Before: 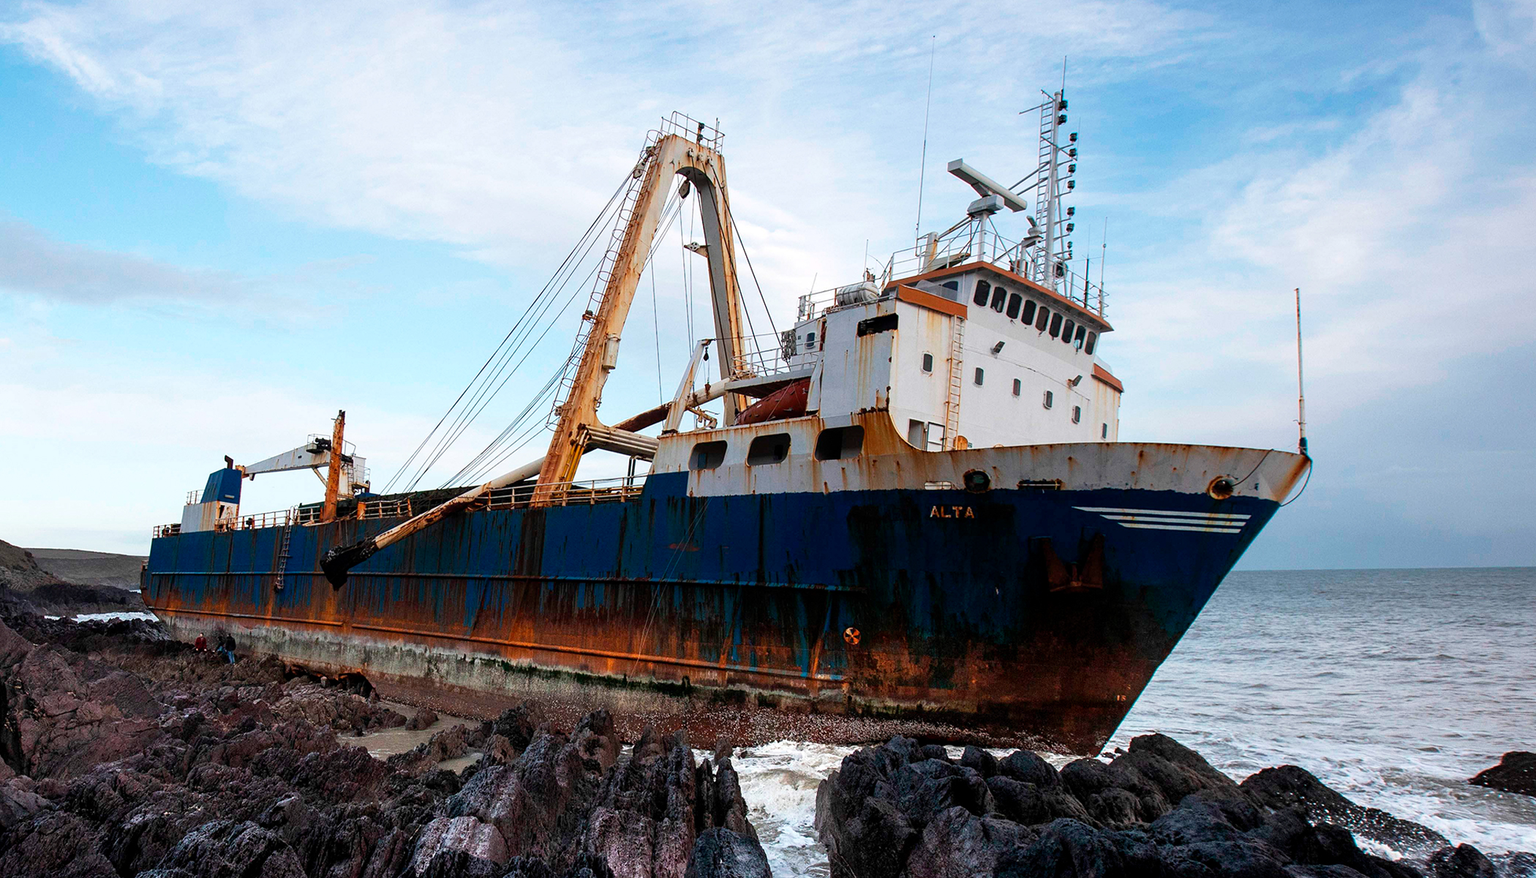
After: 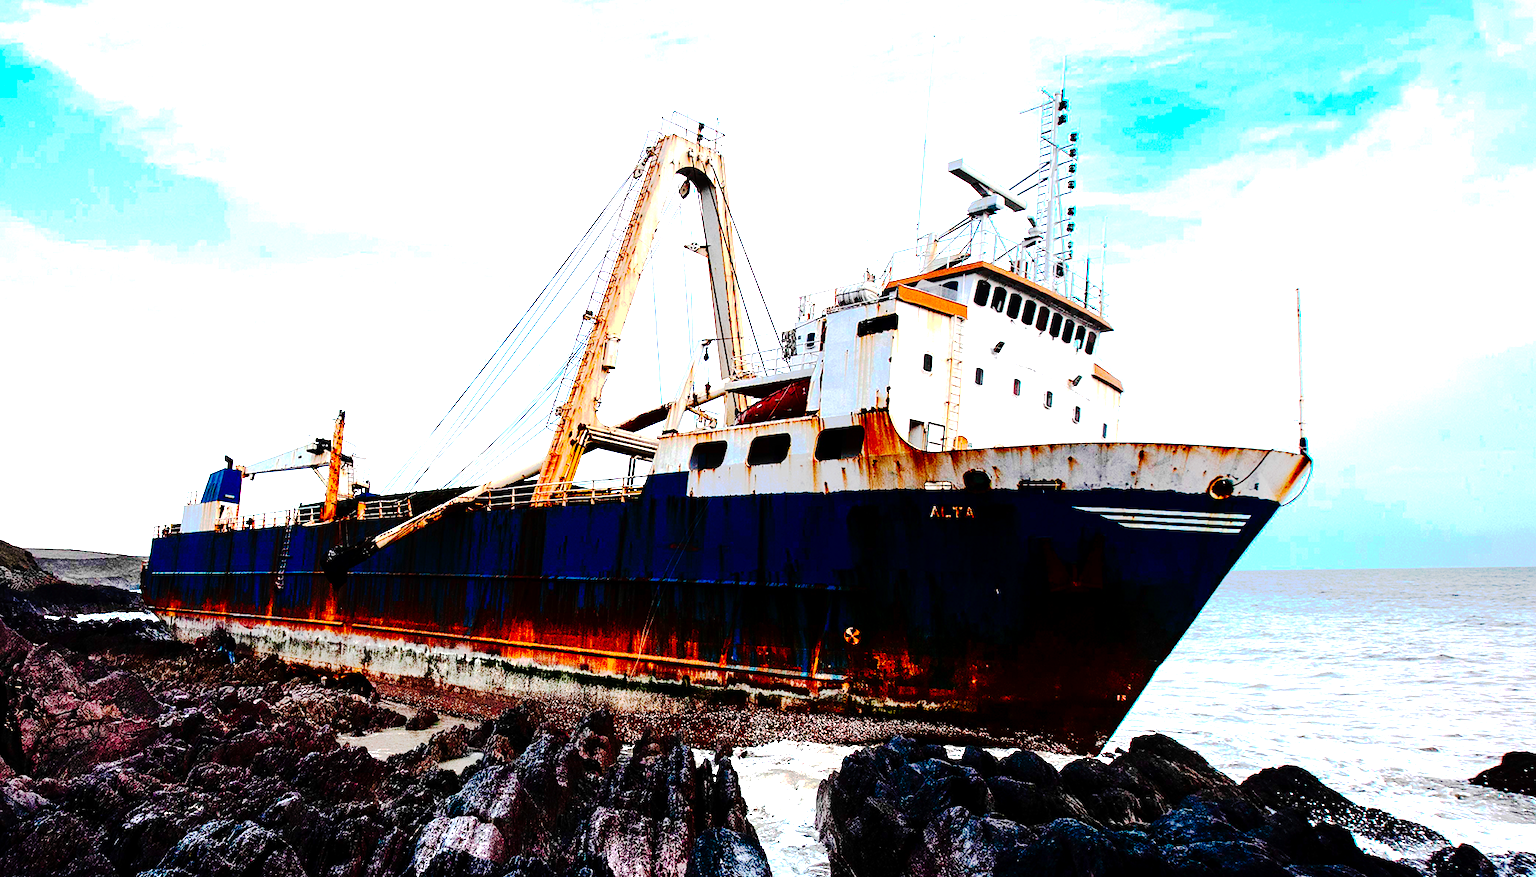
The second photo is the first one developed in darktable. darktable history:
exposure: black level correction 0, exposure 1.35 EV, compensate exposure bias true, compensate highlight preservation false
tone curve: curves: ch0 [(0, 0) (0.003, 0.001) (0.011, 0.005) (0.025, 0.009) (0.044, 0.014) (0.069, 0.019) (0.1, 0.028) (0.136, 0.039) (0.177, 0.073) (0.224, 0.134) (0.277, 0.218) (0.335, 0.343) (0.399, 0.488) (0.468, 0.608) (0.543, 0.699) (0.623, 0.773) (0.709, 0.819) (0.801, 0.852) (0.898, 0.874) (1, 1)], preserve colors none
contrast brightness saturation: contrast 0.24, brightness -0.24, saturation 0.14
